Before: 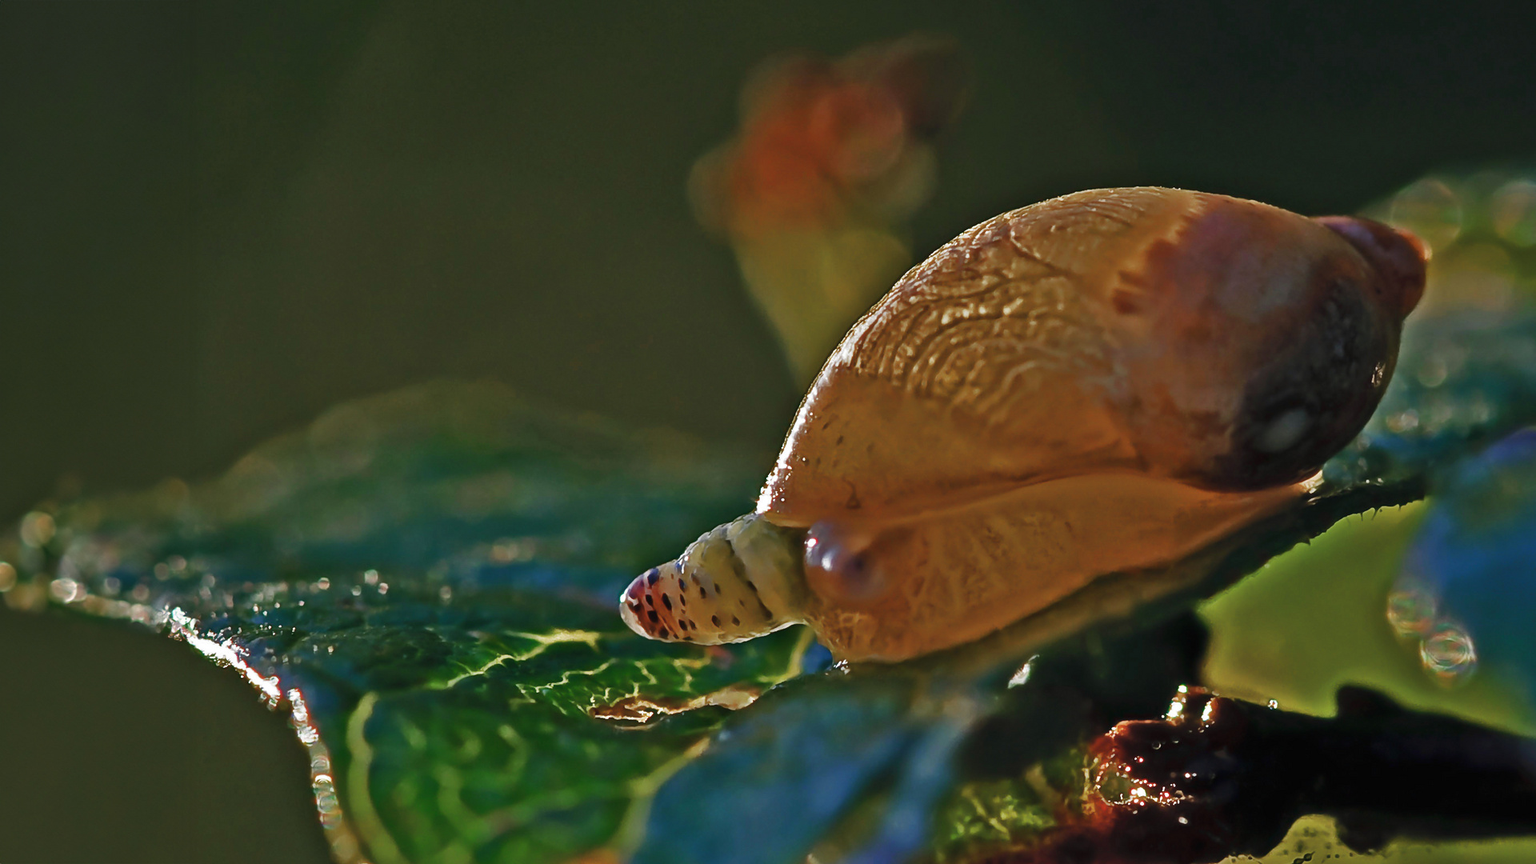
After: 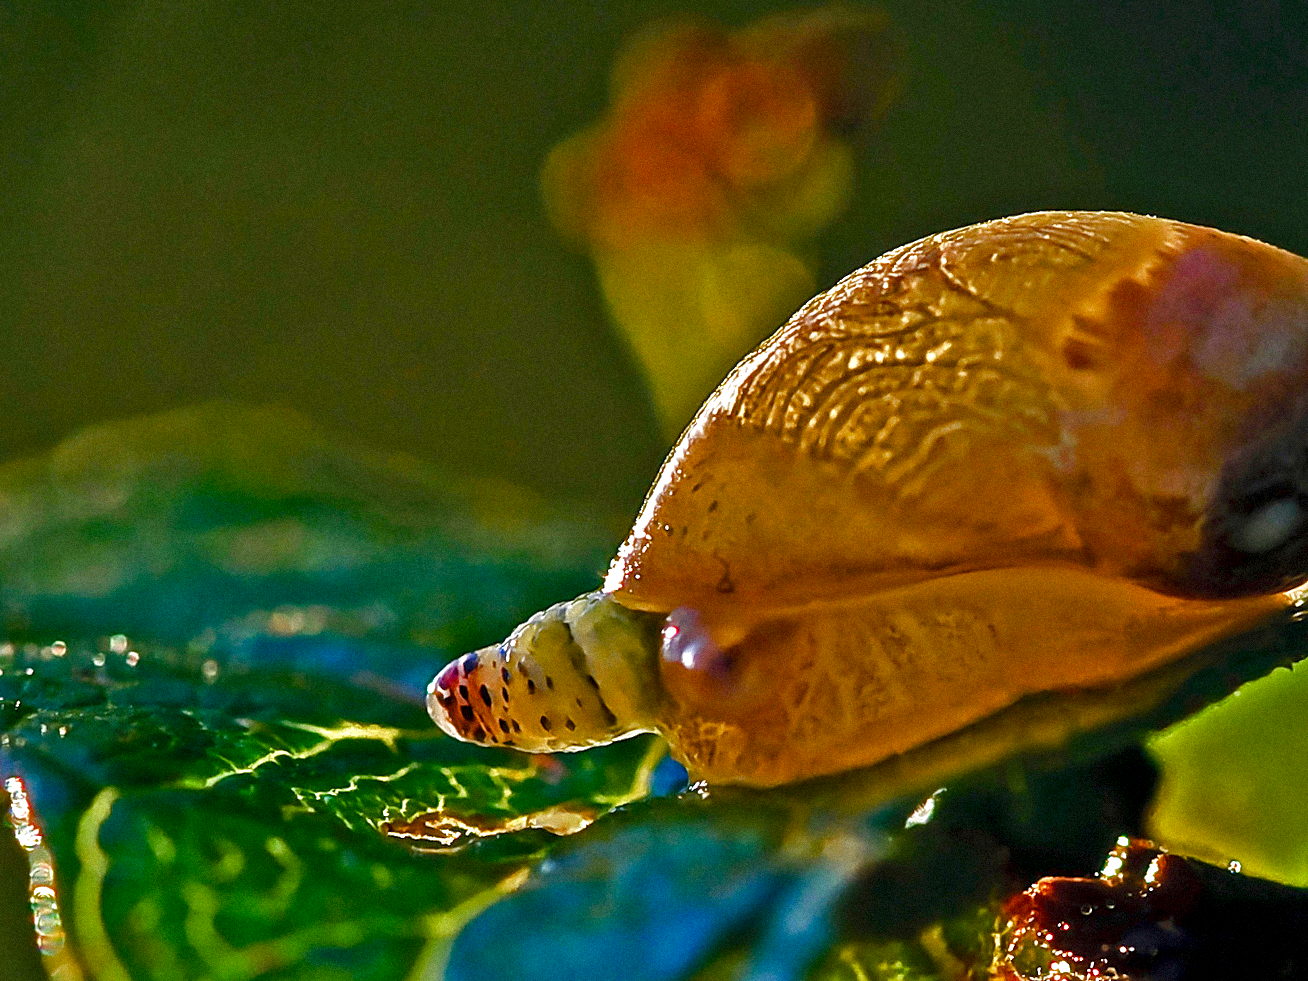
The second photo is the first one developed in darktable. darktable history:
grain: mid-tones bias 0%
crop and rotate: angle -3.27°, left 14.277%, top 0.028%, right 10.766%, bottom 0.028%
local contrast: detail 142%
sharpen: on, module defaults
color balance rgb: linear chroma grading › shadows -2.2%, linear chroma grading › highlights -15%, linear chroma grading › global chroma -10%, linear chroma grading › mid-tones -10%, perceptual saturation grading › global saturation 45%, perceptual saturation grading › highlights -50%, perceptual saturation grading › shadows 30%, perceptual brilliance grading › global brilliance 18%, global vibrance 45%
